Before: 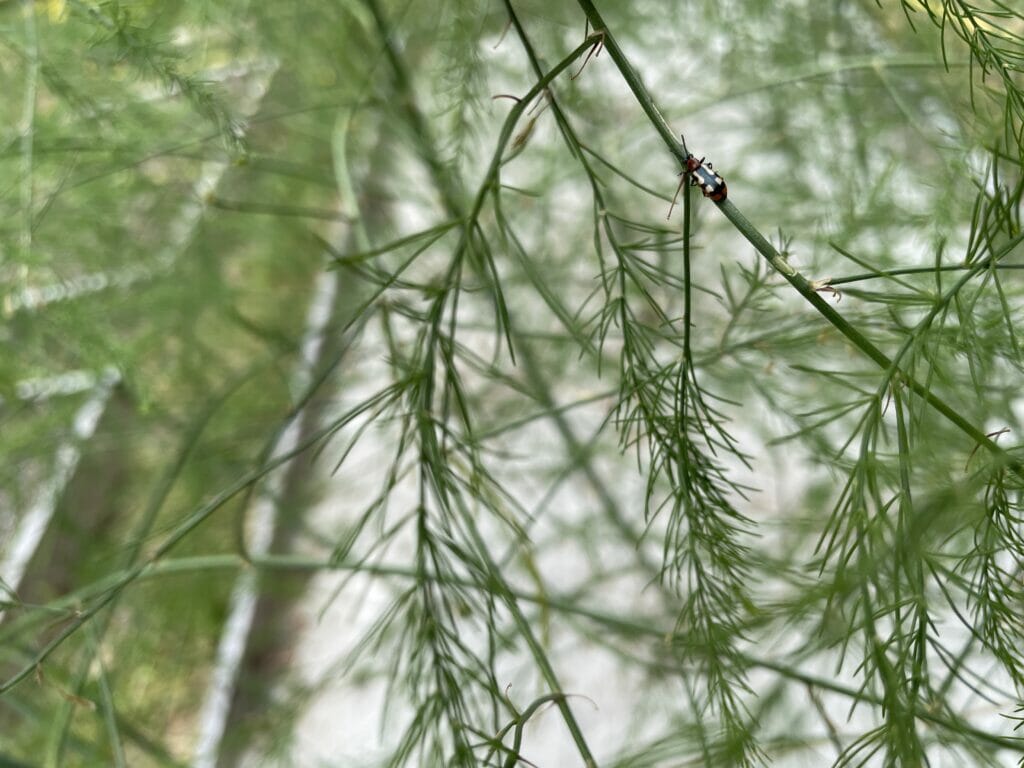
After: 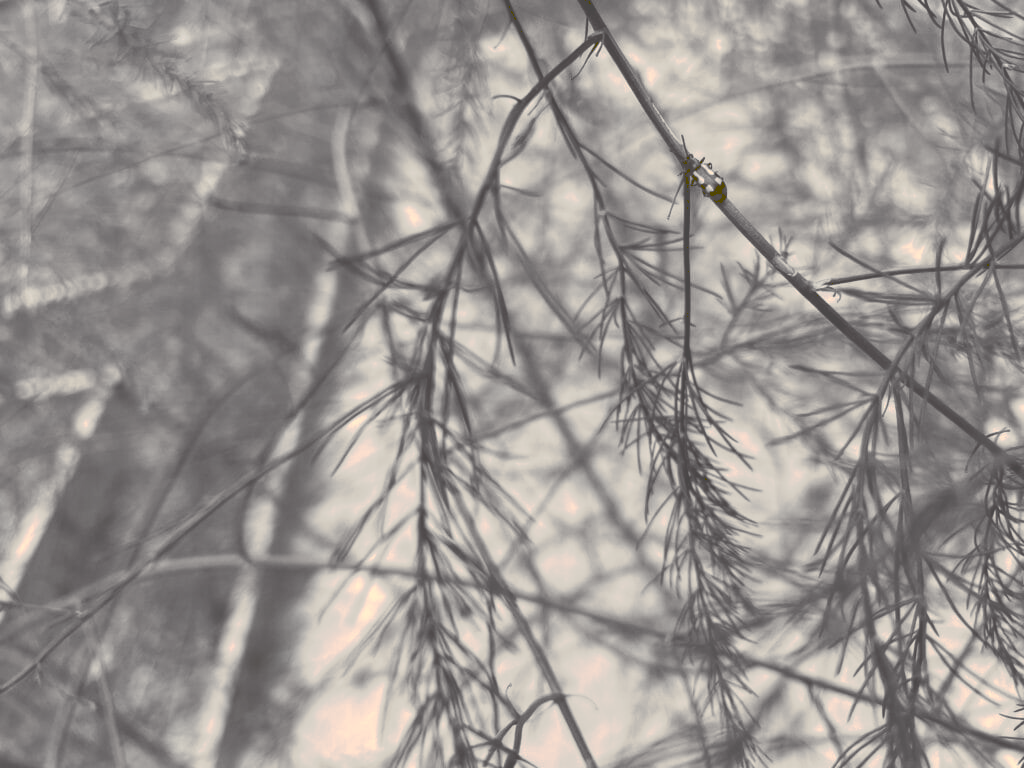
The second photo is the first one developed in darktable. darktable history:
tone curve: curves: ch0 [(0, 0) (0.003, 0.298) (0.011, 0.298) (0.025, 0.298) (0.044, 0.3) (0.069, 0.302) (0.1, 0.312) (0.136, 0.329) (0.177, 0.354) (0.224, 0.376) (0.277, 0.408) (0.335, 0.453) (0.399, 0.503) (0.468, 0.562) (0.543, 0.623) (0.623, 0.686) (0.709, 0.754) (0.801, 0.825) (0.898, 0.873) (1, 1)], preserve colors none
color look up table: target L [82.57, 84.57, 76.53, 75.18, 65.88, 55.42, 41.09, 41.99, 39.72, 34.08, 22.81, 10.71, 202.9, 85.59, 59.09, 71.41, 58.96, 69.13, 52.02, 50.03, 40.25, 31.45, 28.07, 13.23, 94.72, 100.28, 75.95, 94.72, 77.93, 75.67, 90.62, 87.45, 84.39, 53.33, 68.13, 57.97, 45.8, 47.8, 25.33, 45.8, 6.705, 16.77, 98.43, 86.74, 86.23, 83.68, 58.93, 41.67, 38.66], target a [2.206, 2.253, 1.464, 1.578, 1.311, 1.628, 0.922, 0.967, 1.102, 1.23, 2.958, 4.969, 0, 0.623, 1.993, 1.389, 1.207, 1.84, 1.054, 1.022, 0.976, 0.887, 1.603, 3.718, 9.089, -1.015, 1.363, 9.089, 1.609, 1.692, 9.581, 1.555, 1.571, 1.205, 1.215, 1.873, 1.884, 1.744, 2.462, 1.884, 7.815, 2.156, 4.378, 1.567, 2.135, 1.583, 1.066, 1.394, 0.826], target b [7.05, 7.888, 5.389, 4.566, 3.442, 2.111, 0.337, -0.273, 0.444, 0.391, 0.157, 0.595, -0.002, 8.577, 2.371, 5.535, 2.144, 4.919, 0.979, 1.175, -0.276, 0.336, -0.196, 1.43, 18.22, 25.57, 5.15, 18.22, 5.633, 4.745, 11.33, 8.169, 8.228, 1.778, 3.961, 2.113, 0.585, 0.654, 0.851, 0.585, 10.62, 0.908, 23.4, 8.068, 8.42, 8.131, 2.697, -0.133, 0.301], num patches 49
